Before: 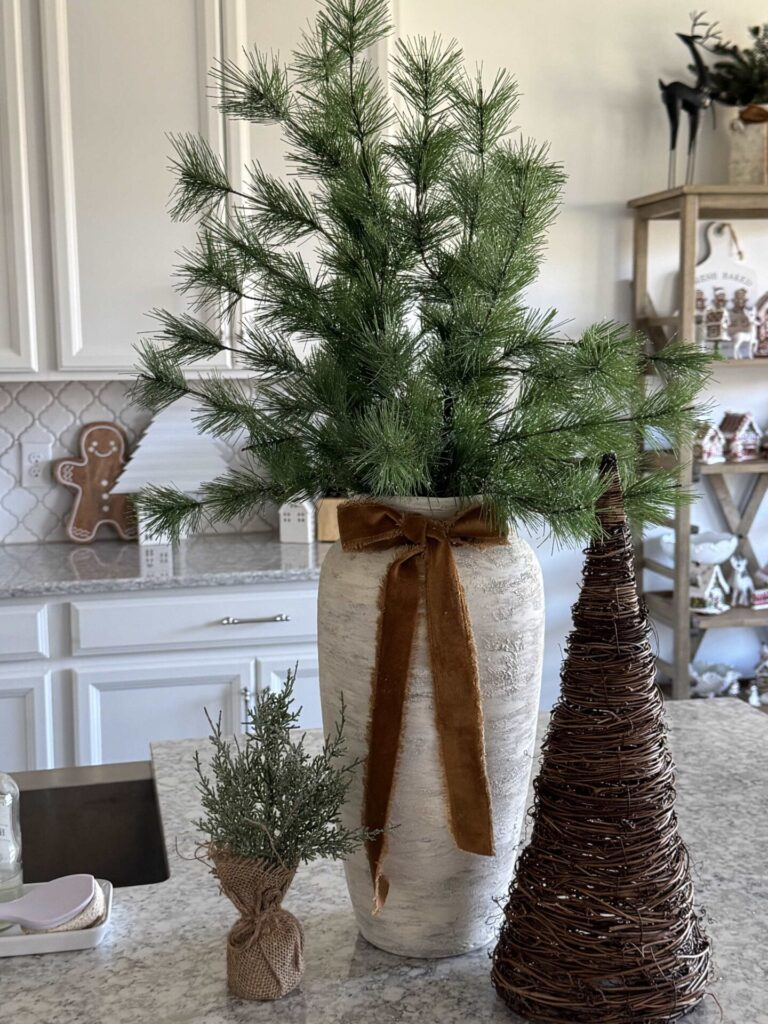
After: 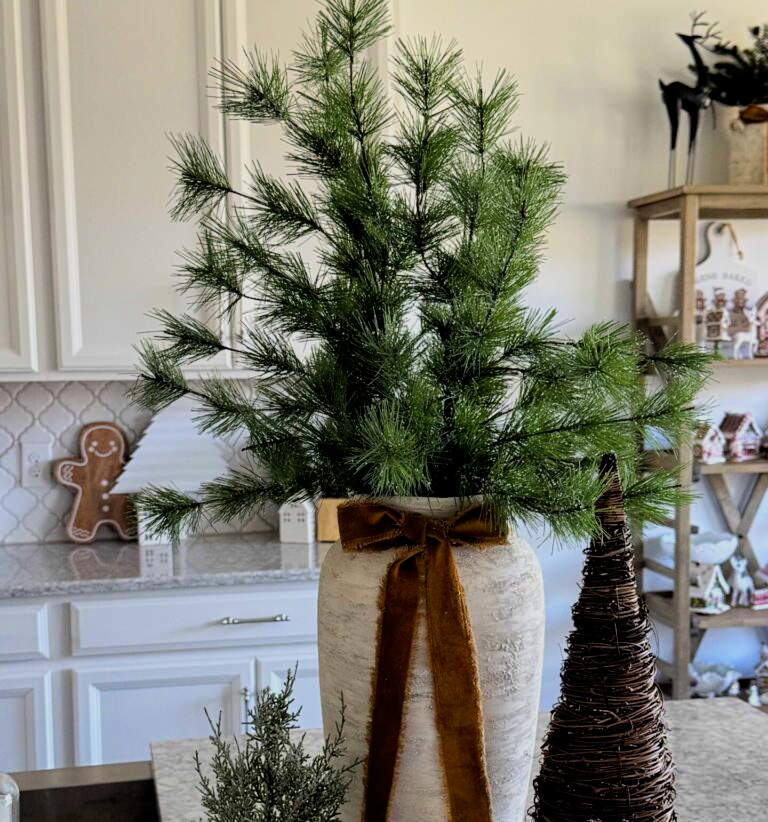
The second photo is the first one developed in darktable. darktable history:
filmic rgb: black relative exposure -7.75 EV, white relative exposure 4.4 EV, threshold 3 EV, target black luminance 0%, hardness 3.76, latitude 50.51%, contrast 1.074, highlights saturation mix 10%, shadows ↔ highlights balance -0.22%, color science v4 (2020), enable highlight reconstruction true
crop: bottom 19.644%
contrast brightness saturation: saturation 0.18
